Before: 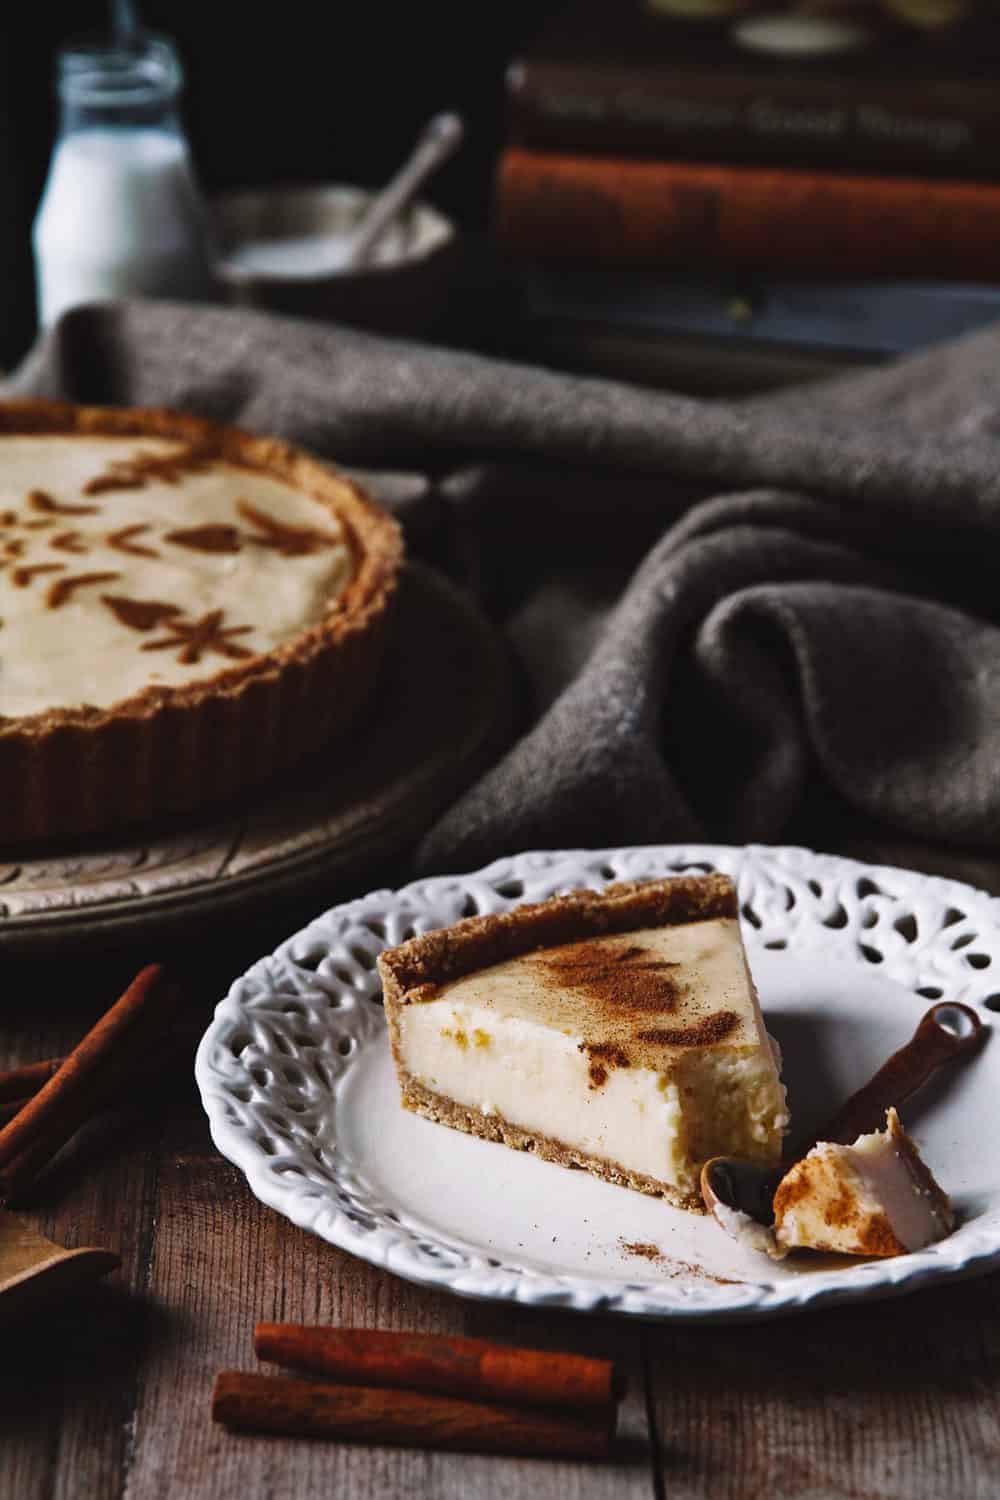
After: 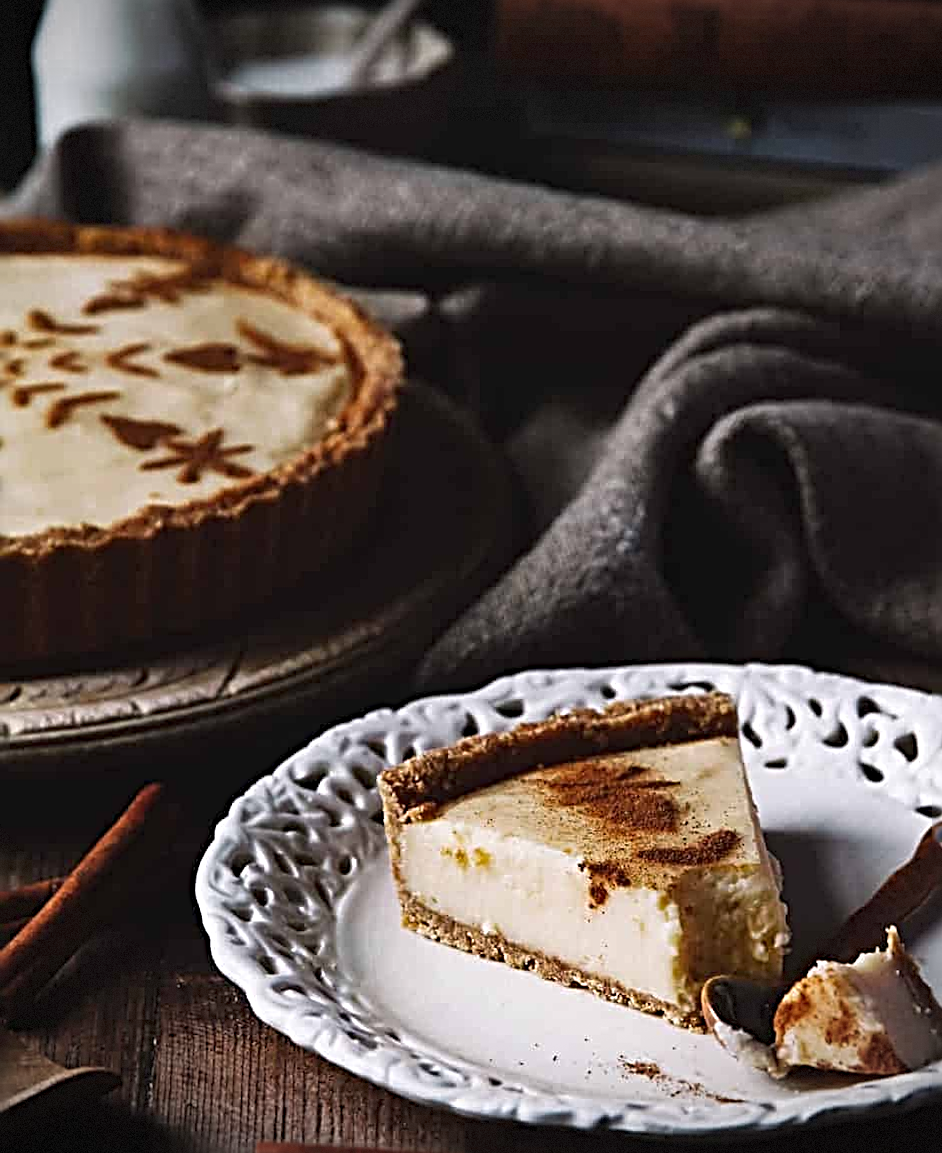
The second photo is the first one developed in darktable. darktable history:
exposure: exposure 0.076 EV, compensate exposure bias true, compensate highlight preservation false
vignetting: fall-off start 97.22%, width/height ratio 1.186, dithering 8-bit output, unbound false
crop and rotate: angle 0.071°, top 12.03%, right 5.526%, bottom 10.915%
sharpen: radius 3.667, amount 0.933
